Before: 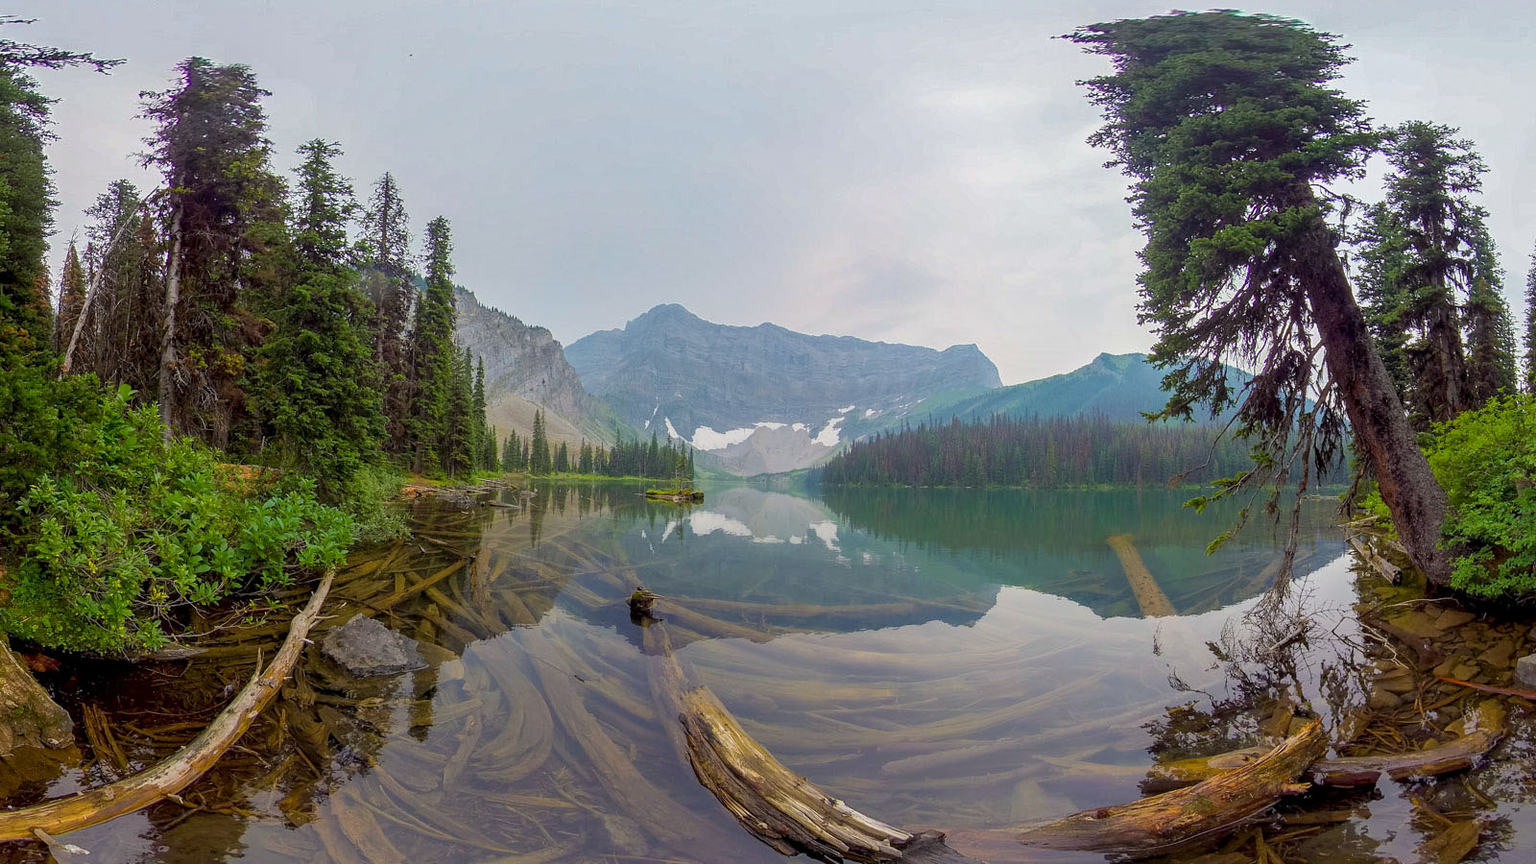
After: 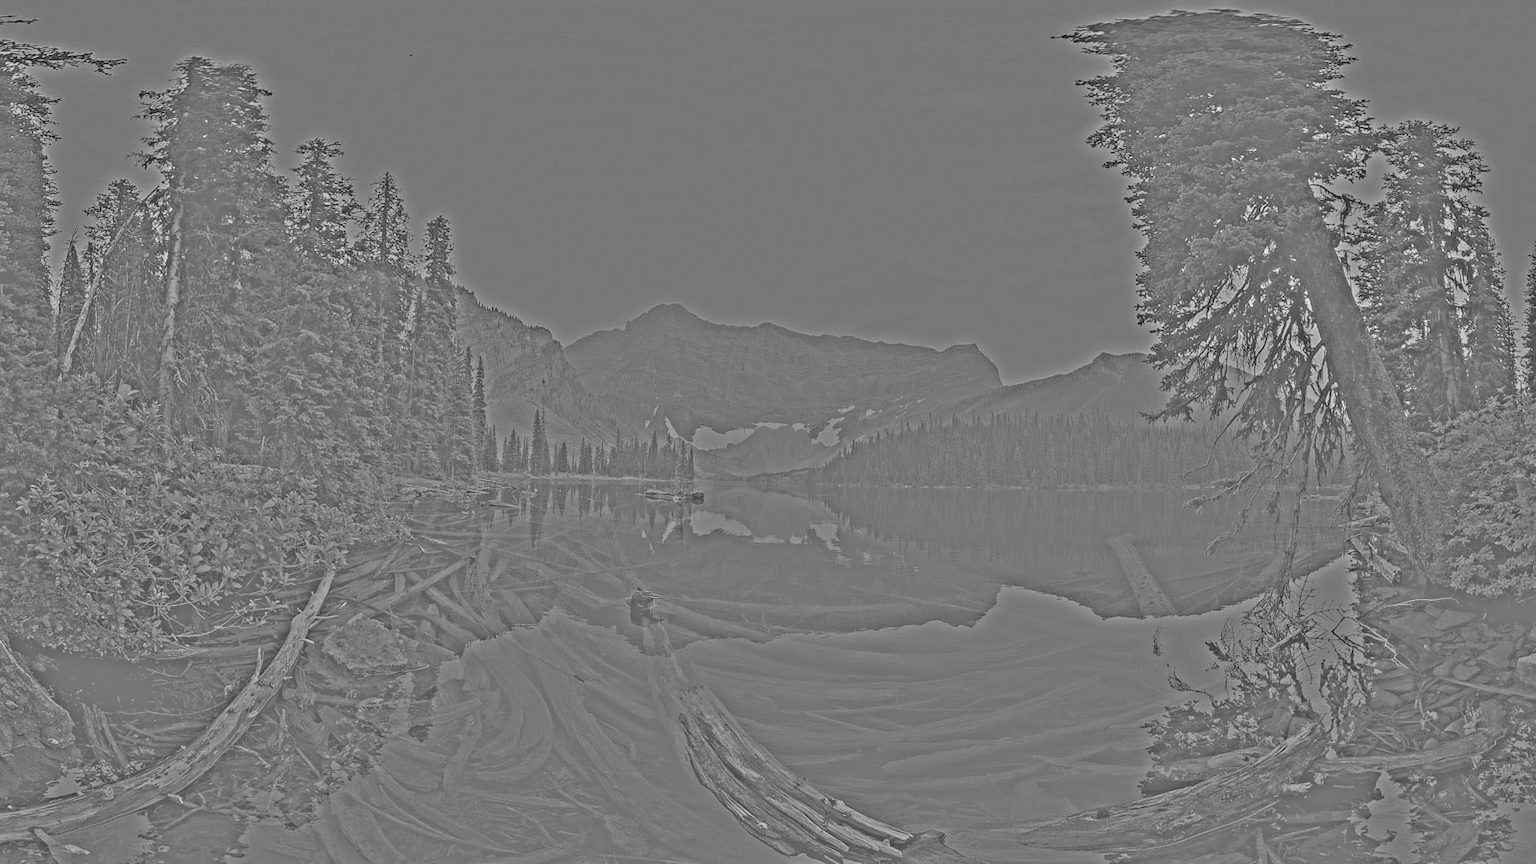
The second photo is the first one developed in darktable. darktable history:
tone equalizer: -8 EV -0.417 EV, -7 EV -0.389 EV, -6 EV -0.333 EV, -5 EV -0.222 EV, -3 EV 0.222 EV, -2 EV 0.333 EV, -1 EV 0.389 EV, +0 EV 0.417 EV, edges refinement/feathering 500, mask exposure compensation -1.57 EV, preserve details no
local contrast: mode bilateral grid, contrast 100, coarseness 100, detail 91%, midtone range 0.2
highpass: sharpness 25.84%, contrast boost 14.94%
tone curve: curves: ch0 [(0, 0) (0.003, 0.005) (0.011, 0.021) (0.025, 0.042) (0.044, 0.065) (0.069, 0.074) (0.1, 0.092) (0.136, 0.123) (0.177, 0.159) (0.224, 0.2) (0.277, 0.252) (0.335, 0.32) (0.399, 0.392) (0.468, 0.468) (0.543, 0.549) (0.623, 0.638) (0.709, 0.721) (0.801, 0.812) (0.898, 0.896) (1, 1)], preserve colors none
